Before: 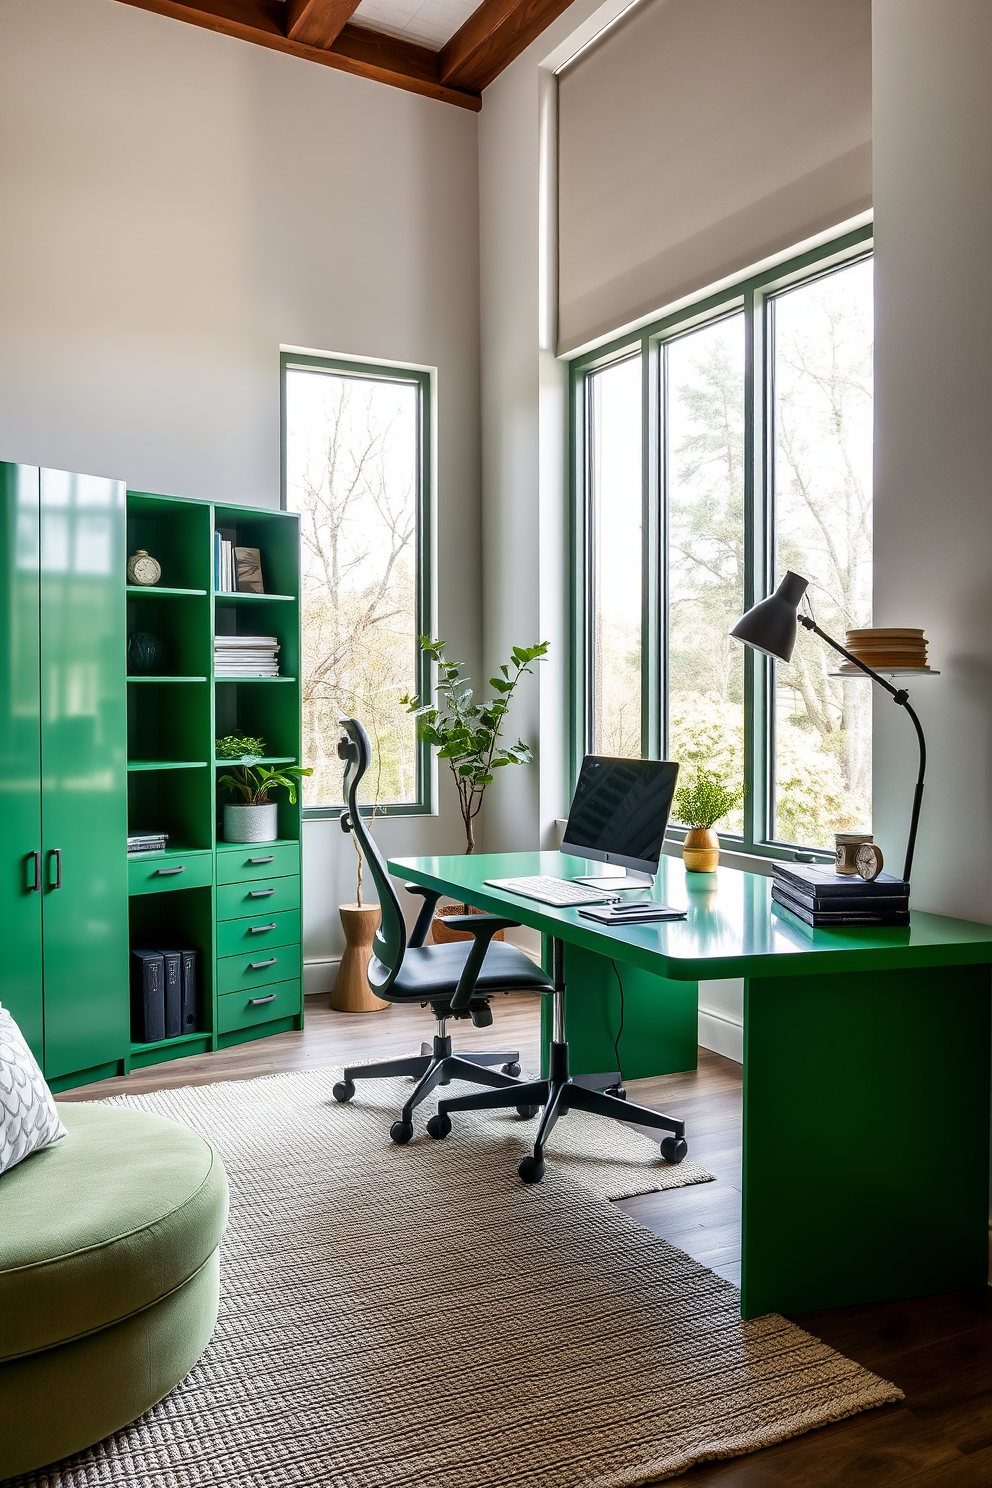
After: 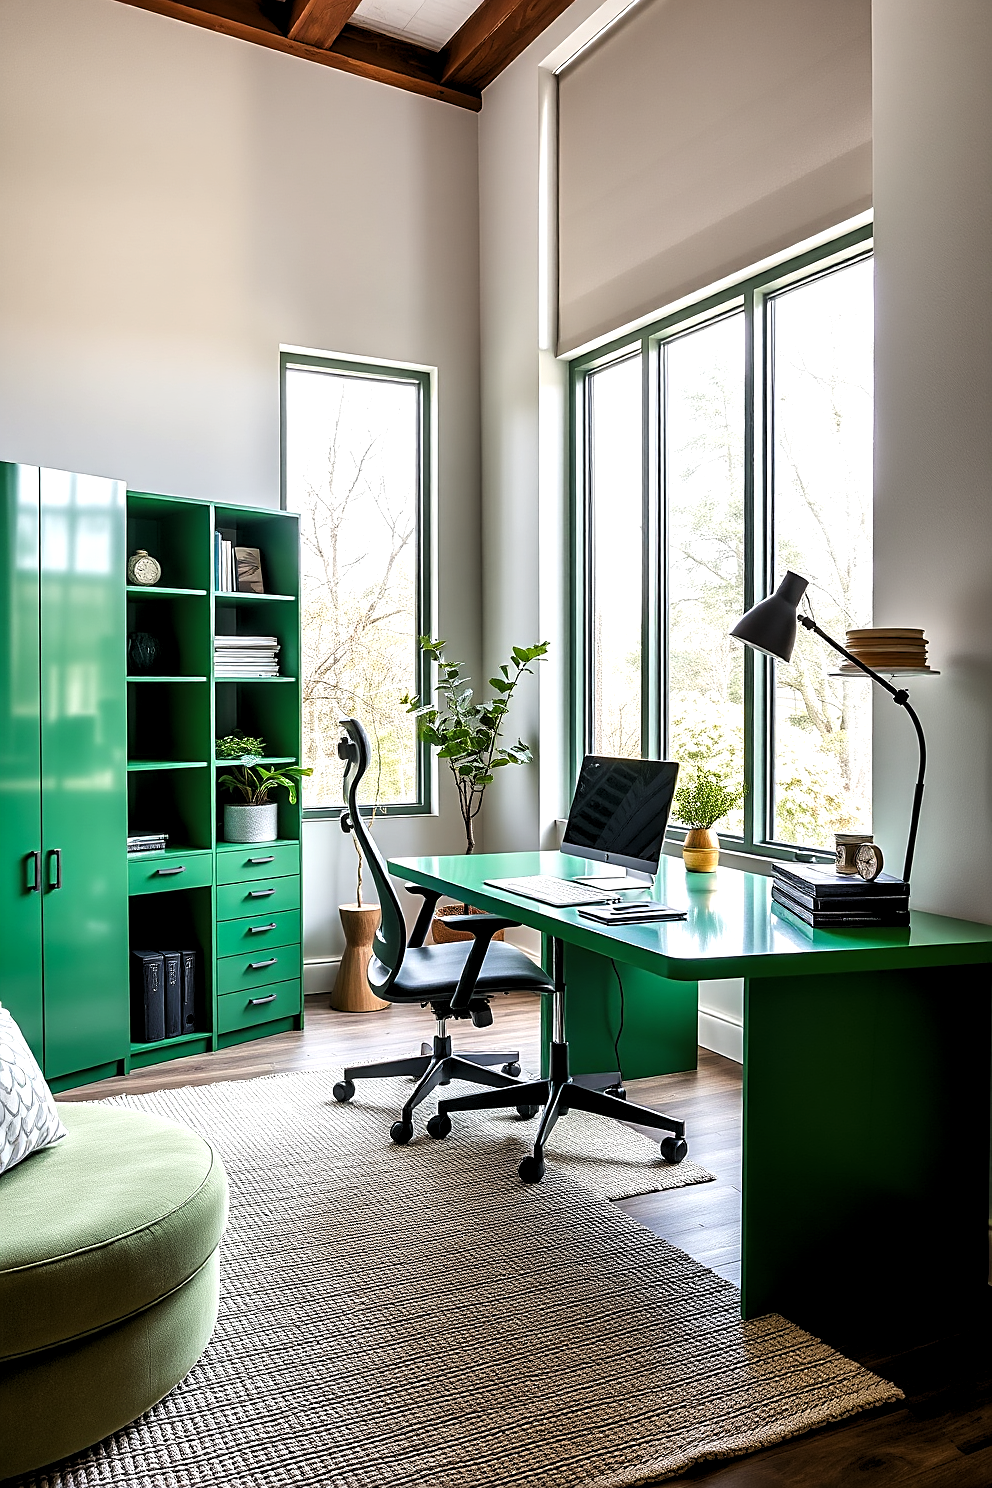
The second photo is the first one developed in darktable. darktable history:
levels: levels [0.055, 0.477, 0.9]
sharpen: on, module defaults
